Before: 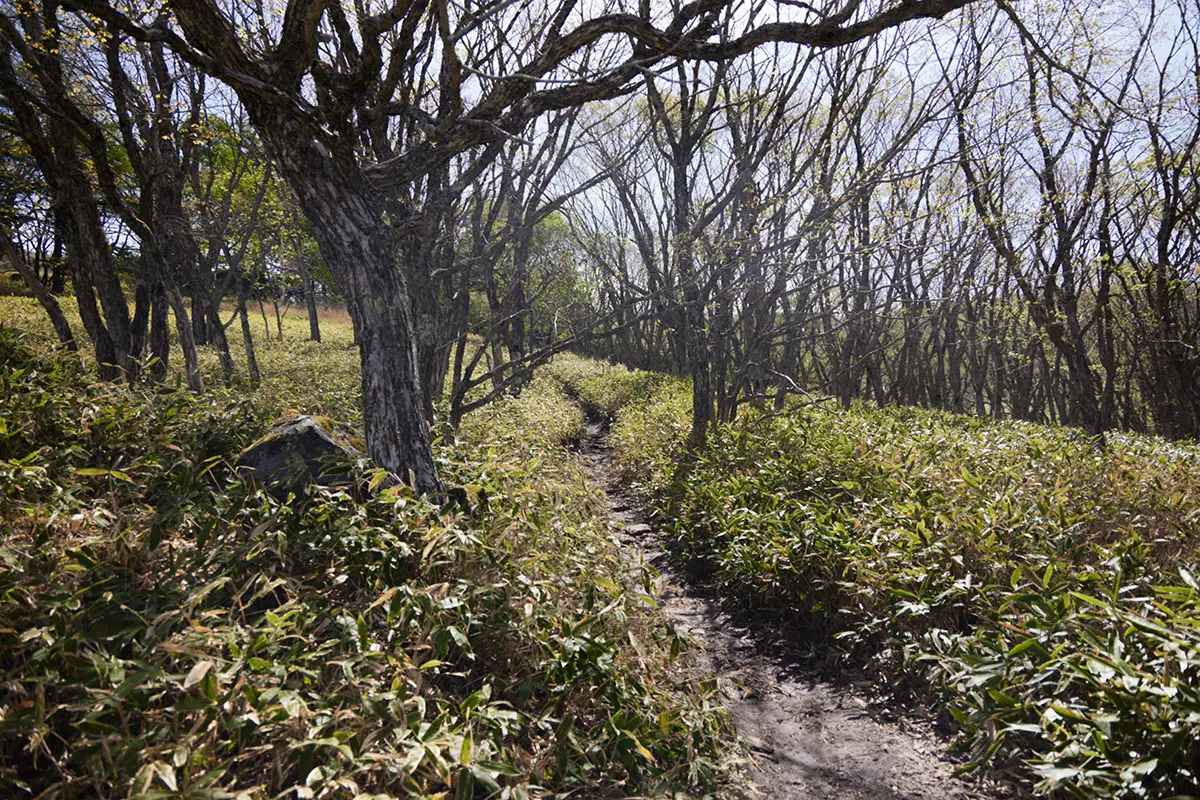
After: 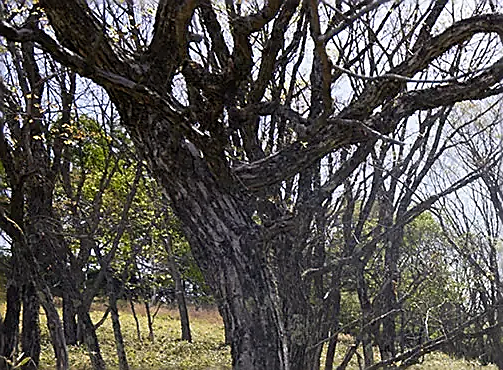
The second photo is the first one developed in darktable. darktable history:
crop and rotate: left 10.817%, top 0.062%, right 47.194%, bottom 53.626%
sharpen: radius 1.4, amount 1.25, threshold 0.7
